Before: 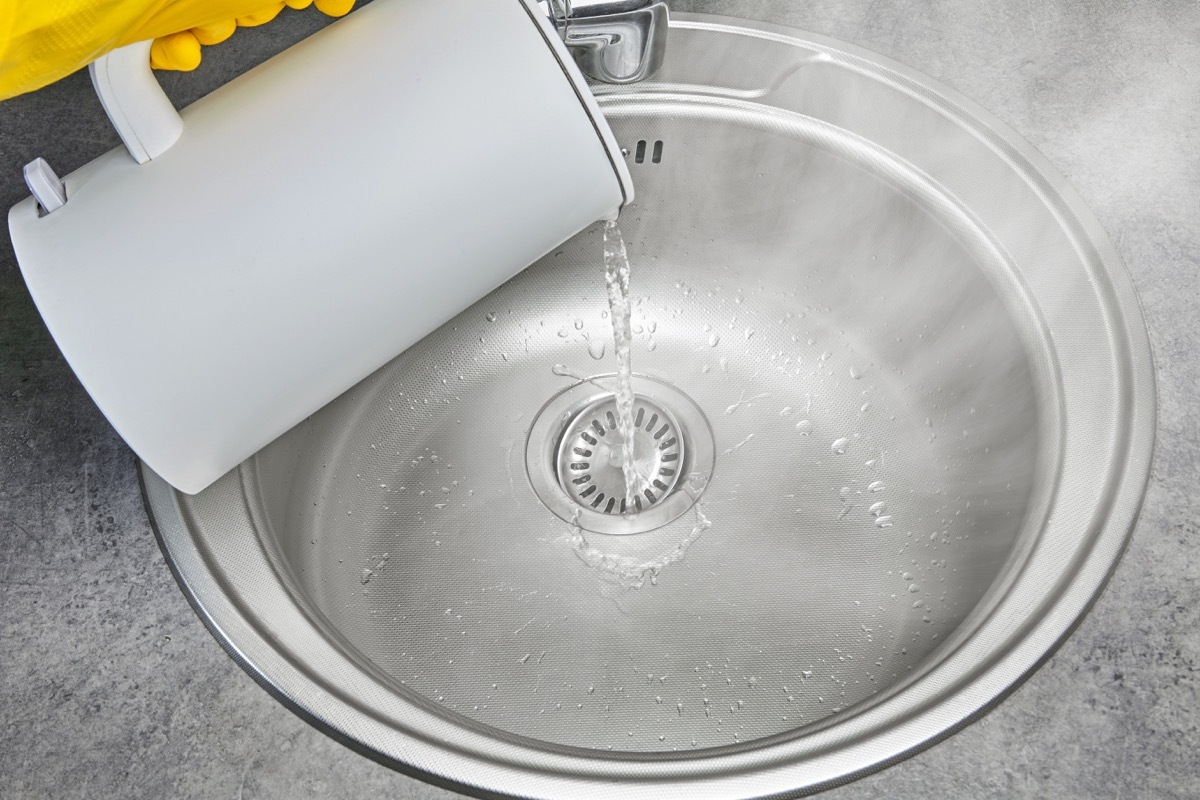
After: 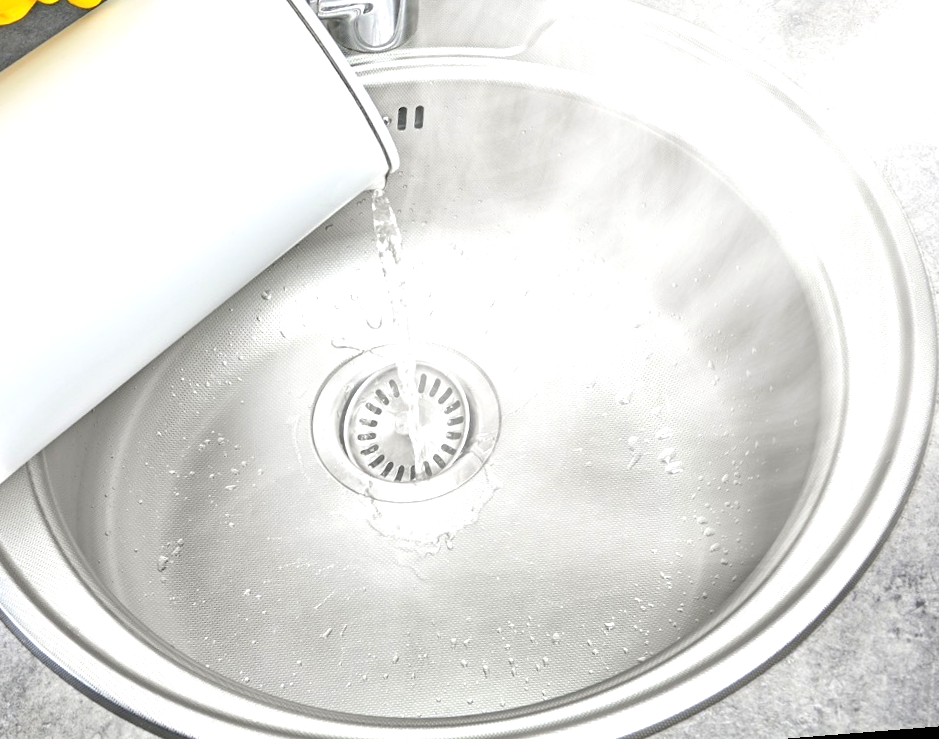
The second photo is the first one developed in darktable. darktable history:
rotate and perspective: rotation -4.57°, crop left 0.054, crop right 0.944, crop top 0.087, crop bottom 0.914
exposure: black level correction 0, exposure 0.877 EV, compensate exposure bias true, compensate highlight preservation false
crop: left 16.145%
